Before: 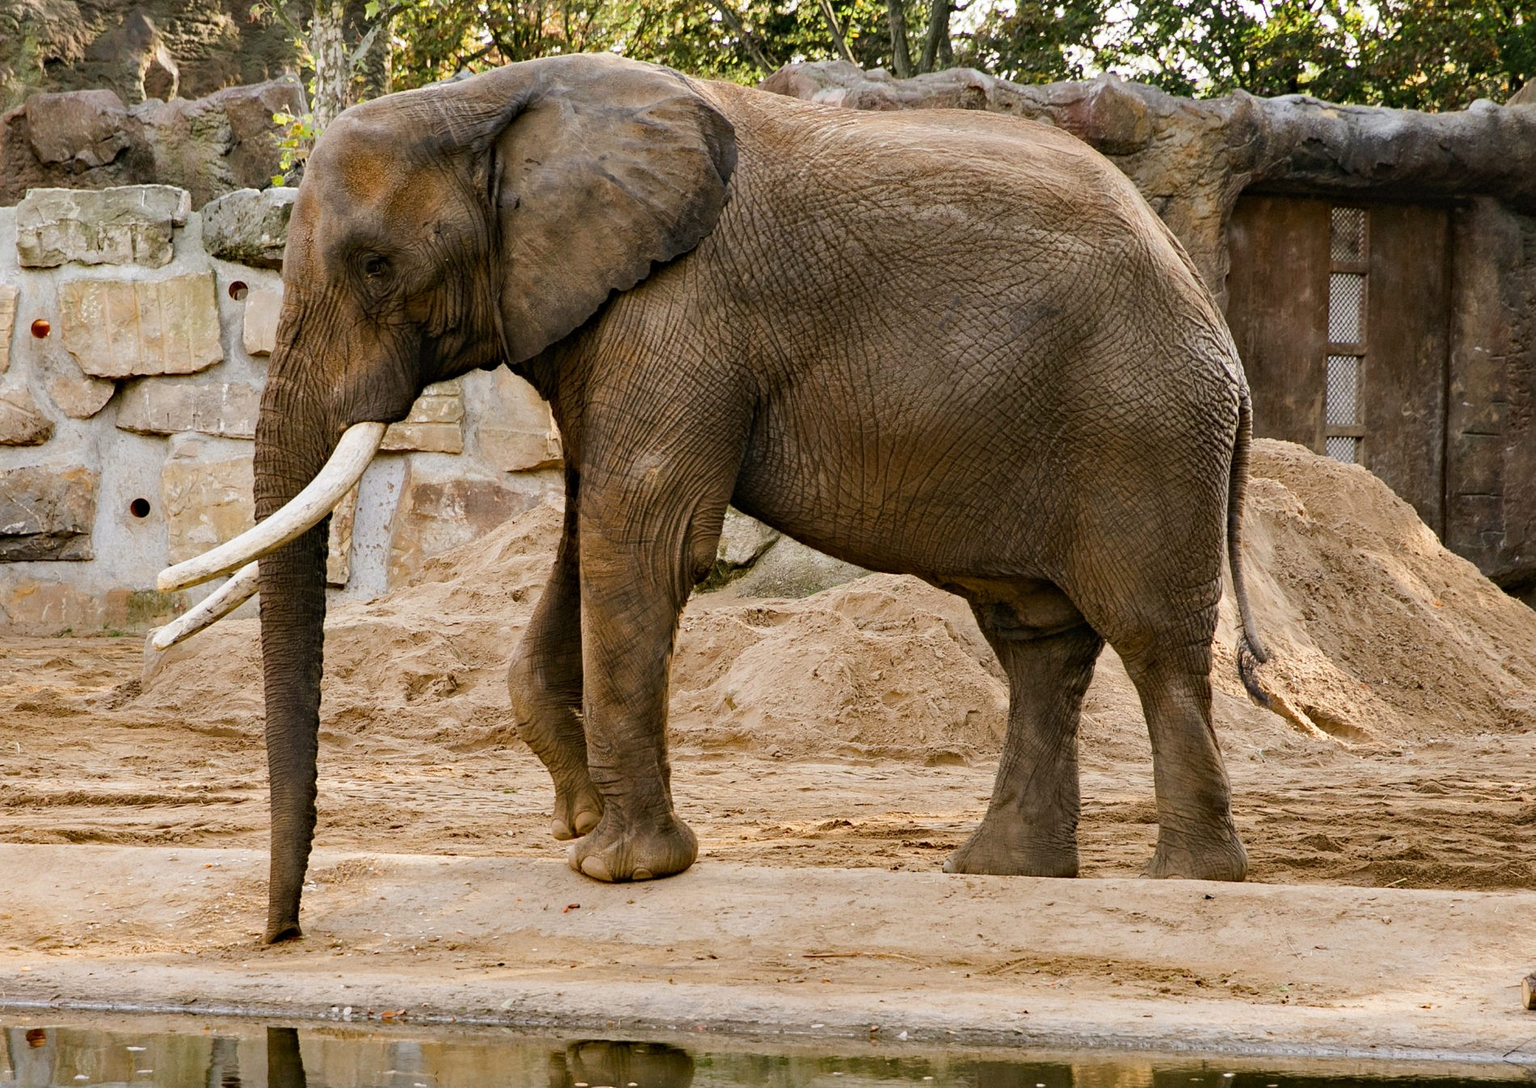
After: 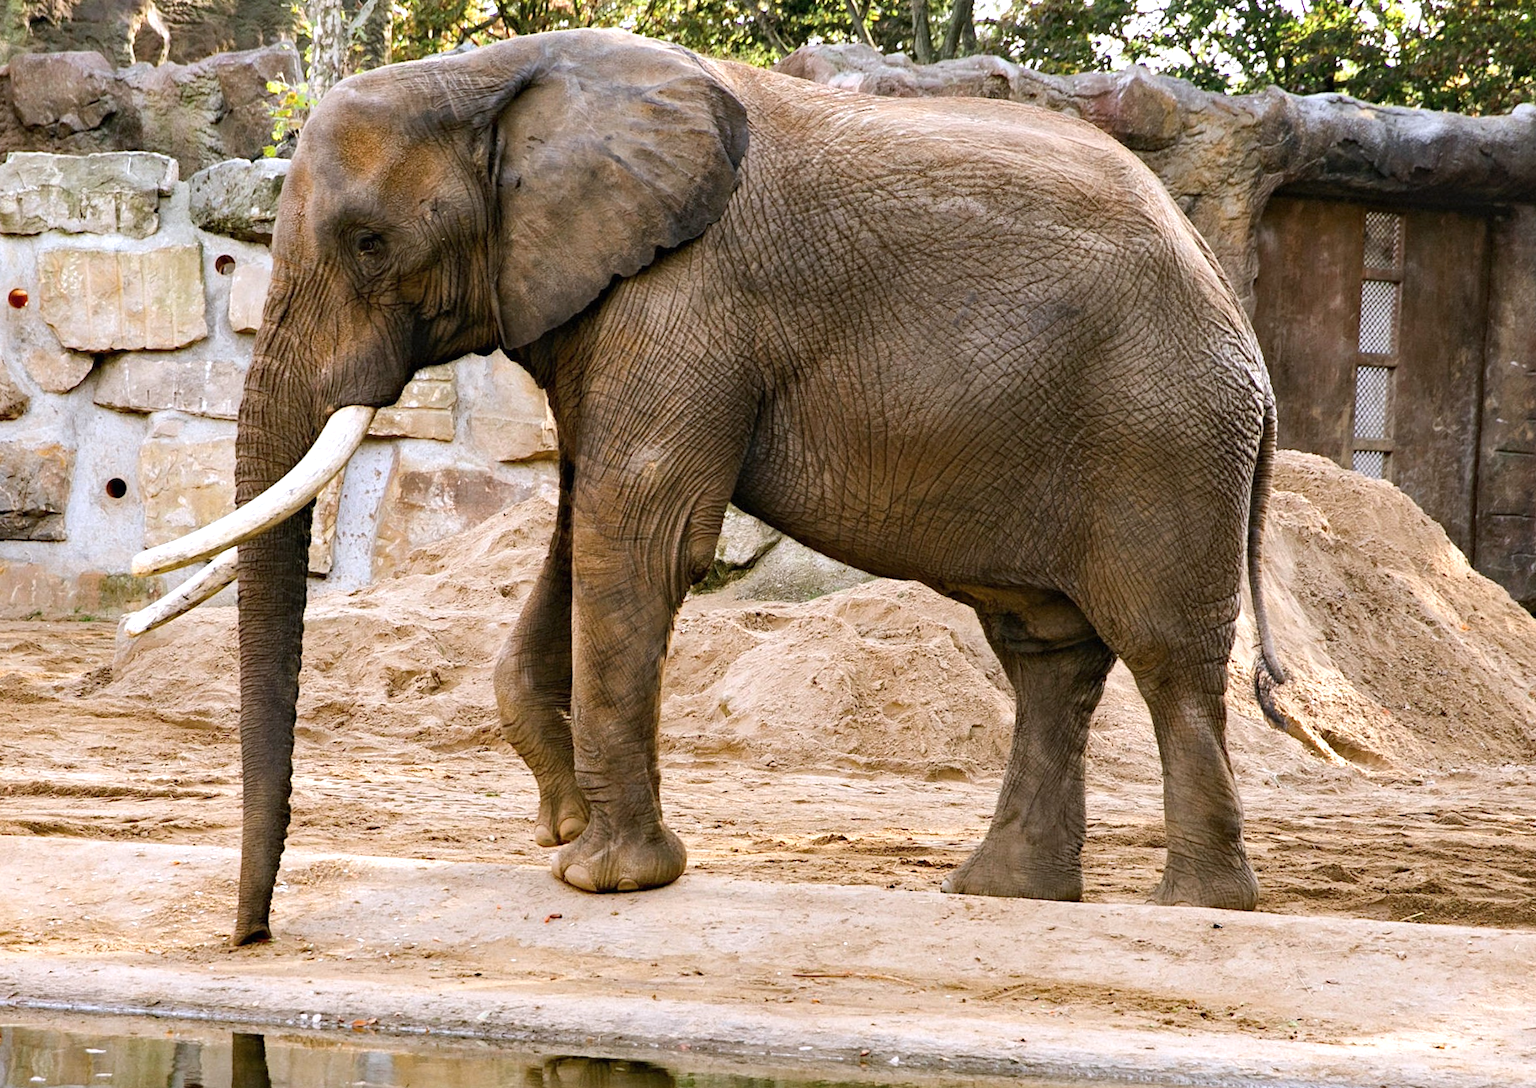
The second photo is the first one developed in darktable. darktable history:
exposure: black level correction 0, exposure 0.5 EV, compensate highlight preservation false
color calibration: illuminant as shot in camera, x 0.358, y 0.373, temperature 4628.91 K
crop and rotate: angle -1.69°
